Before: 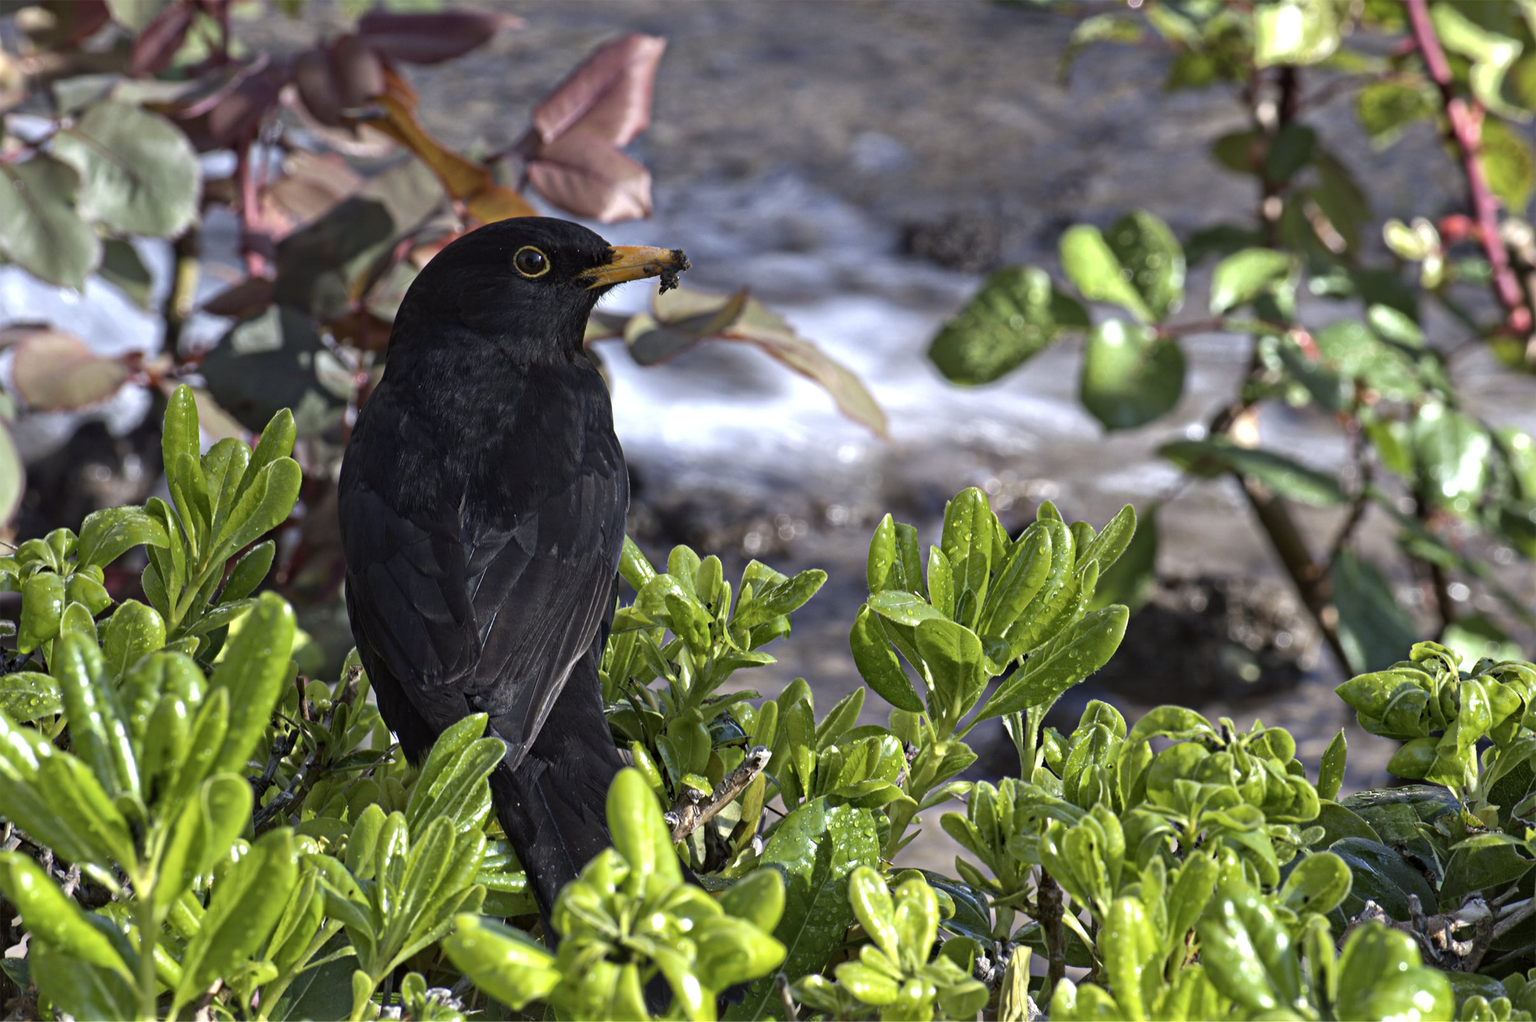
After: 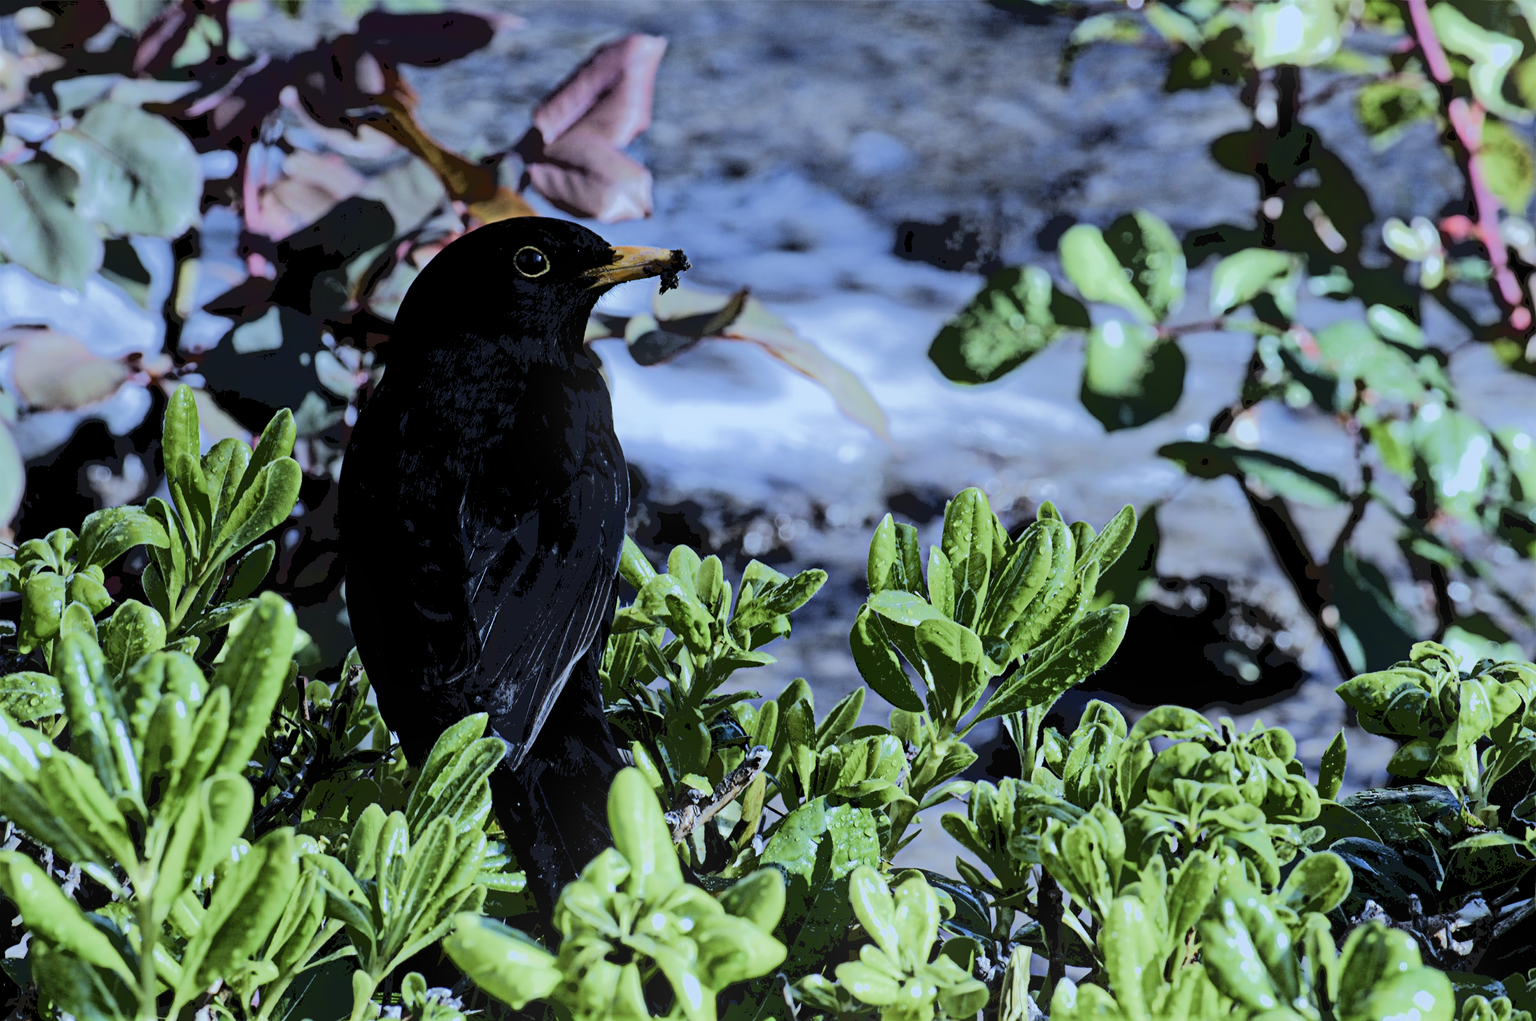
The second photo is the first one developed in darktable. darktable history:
base curve: curves: ch0 [(0.065, 0.026) (0.236, 0.358) (0.53, 0.546) (0.777, 0.841) (0.924, 0.992)], preserve colors average RGB
exposure: black level correction 0.056, exposure -0.039 EV
white balance: red 0.926, green 1.003, blue 1.133
filmic rgb: middle gray luminance 21.73%, black relative exposure -14 EV, white relative exposure 2.96 EV, target black luminance 0%, hardness 8.81, latitude 59.69%, contrast 1.208, highlights saturation mix 5%, shadows ↔ highlights balance 41.6%
rgb levels: preserve colors sum RGB, levels [[0.038, 0.433, 0.934], [0, 0.5, 1], [0, 0.5, 1]]
bloom: size 16%, threshold 98%, strength 20%
color correction: highlights a* -4.18, highlights b* -10.81
